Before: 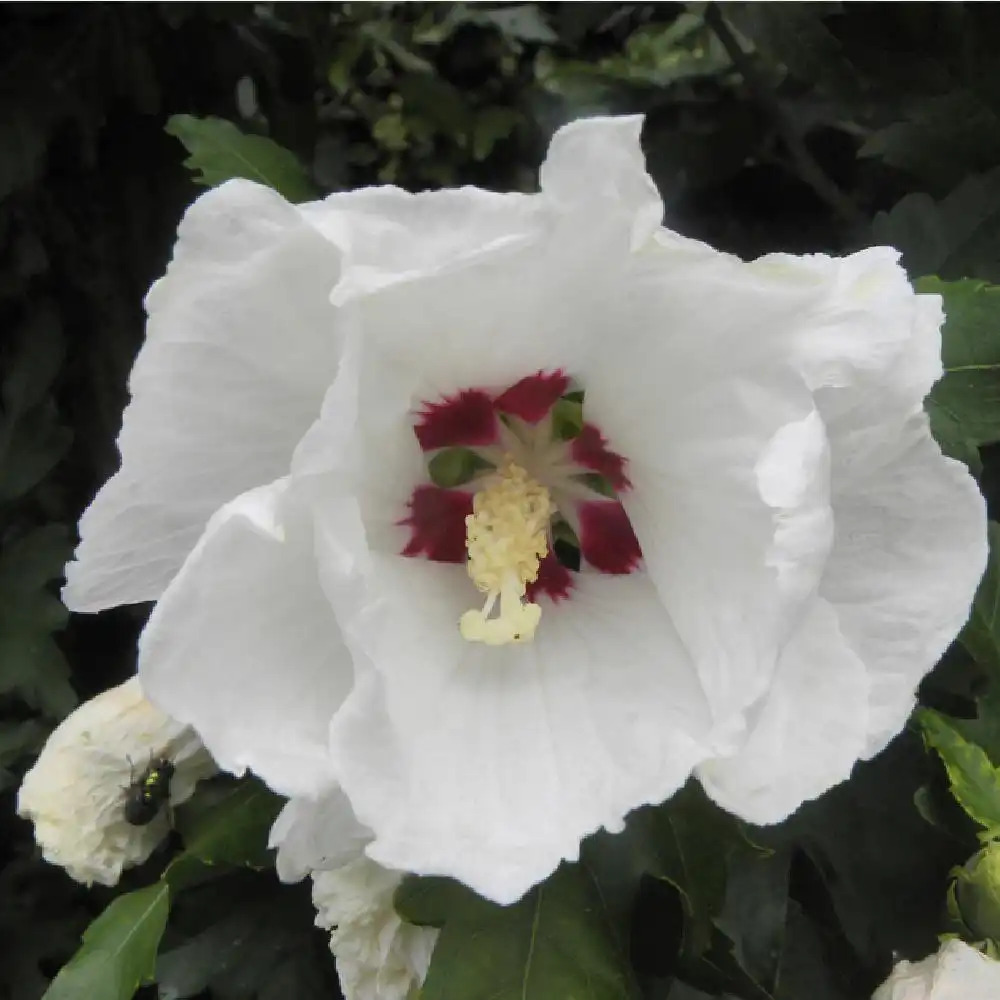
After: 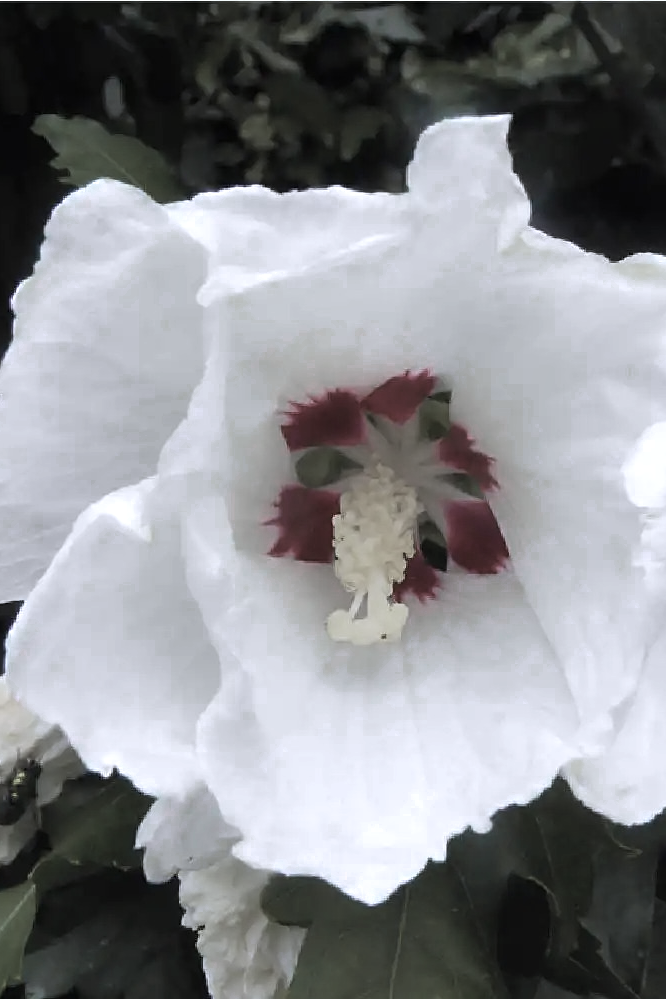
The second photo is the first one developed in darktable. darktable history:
sharpen: amount 0.206
tone equalizer: on, module defaults
crop and rotate: left 13.376%, right 19.925%
velvia: on, module defaults
shadows and highlights: shadows 20.65, highlights -19.61, soften with gaussian
color calibration: illuminant as shot in camera, x 0.358, y 0.373, temperature 4628.91 K
color zones: curves: ch0 [(0, 0.613) (0.01, 0.613) (0.245, 0.448) (0.498, 0.529) (0.642, 0.665) (0.879, 0.777) (0.99, 0.613)]; ch1 [(0, 0.272) (0.219, 0.127) (0.724, 0.346)]
